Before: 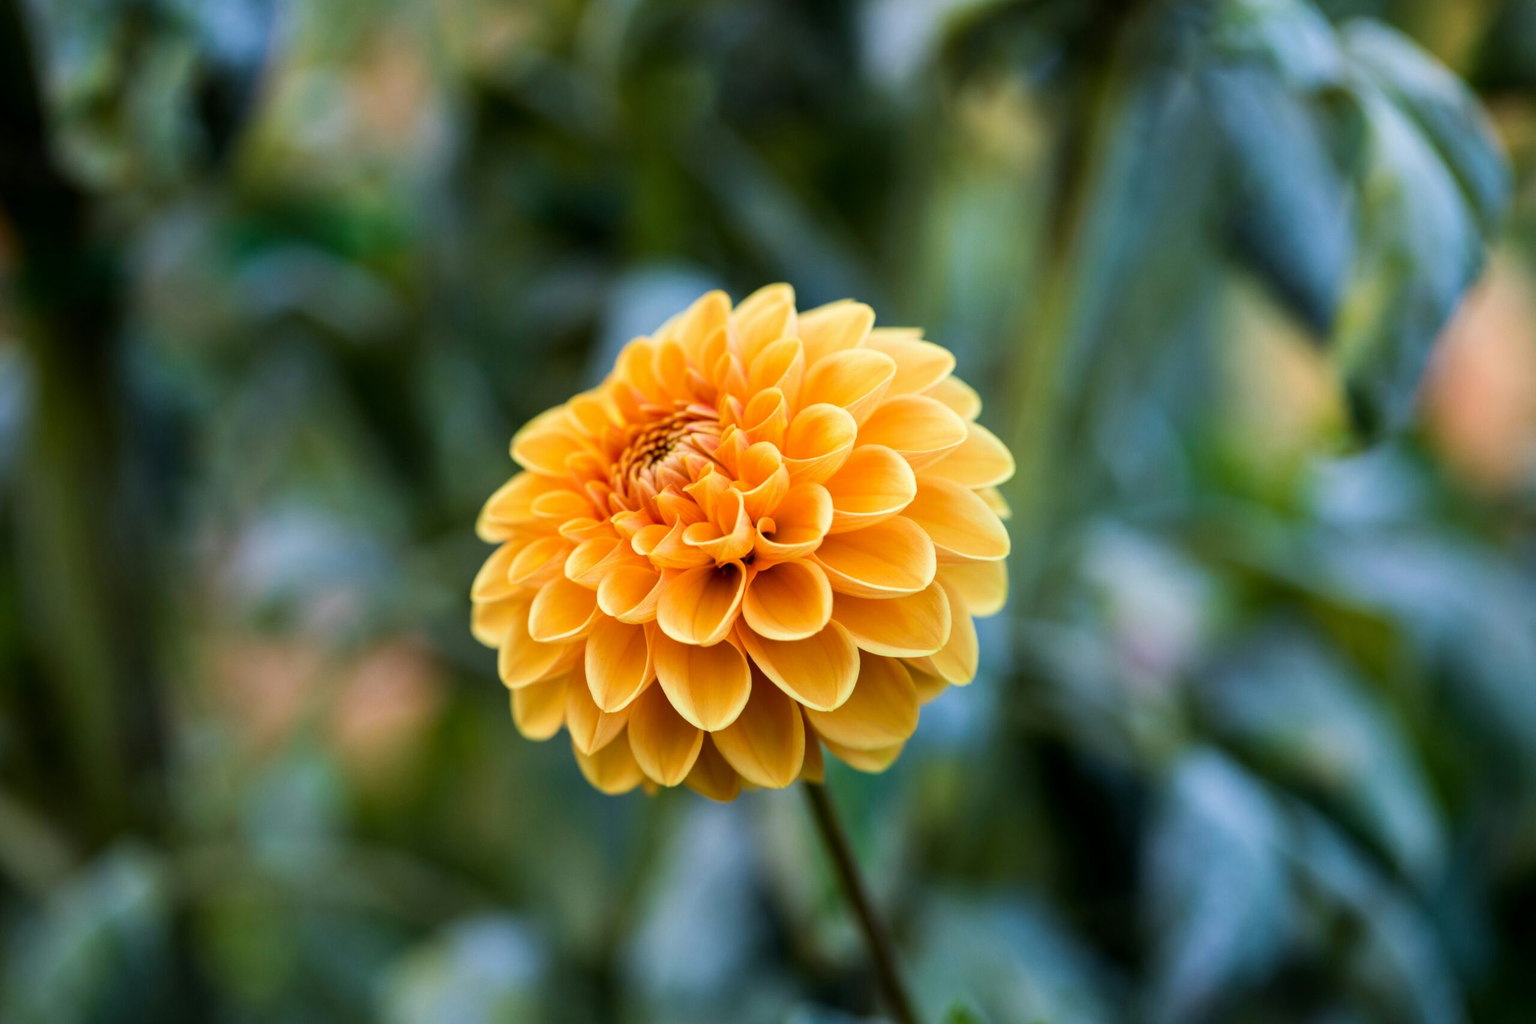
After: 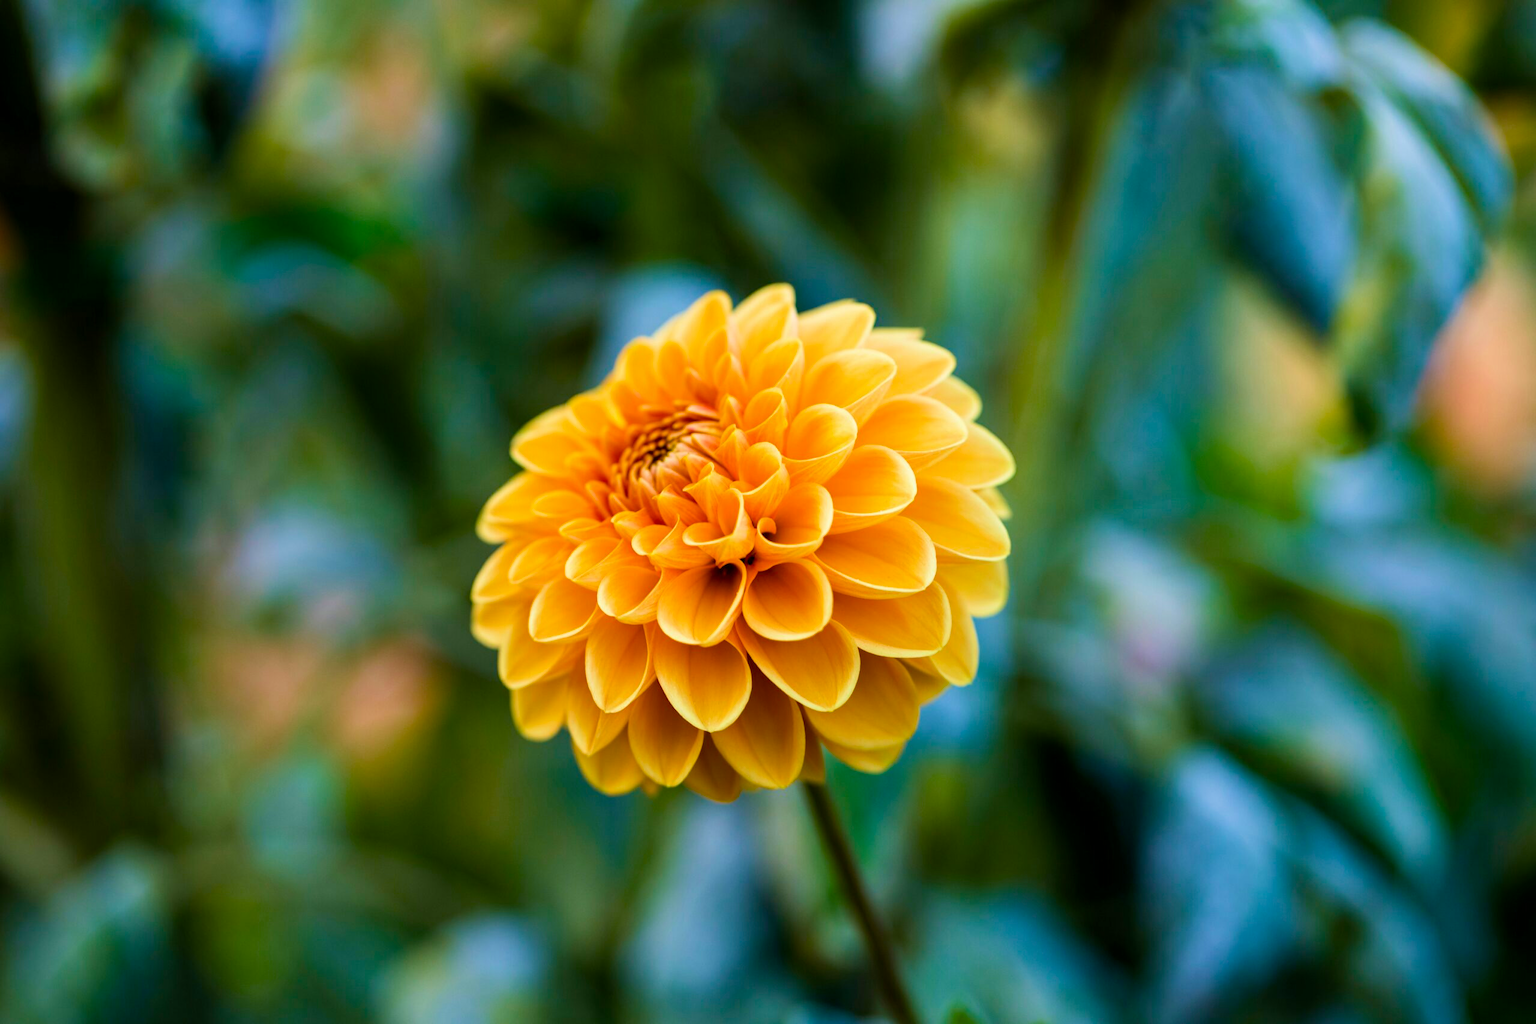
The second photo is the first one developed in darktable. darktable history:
velvia: on, module defaults
color balance rgb: perceptual saturation grading › global saturation 35%, perceptual saturation grading › highlights -25%, perceptual saturation grading › shadows 25%, global vibrance 10%
